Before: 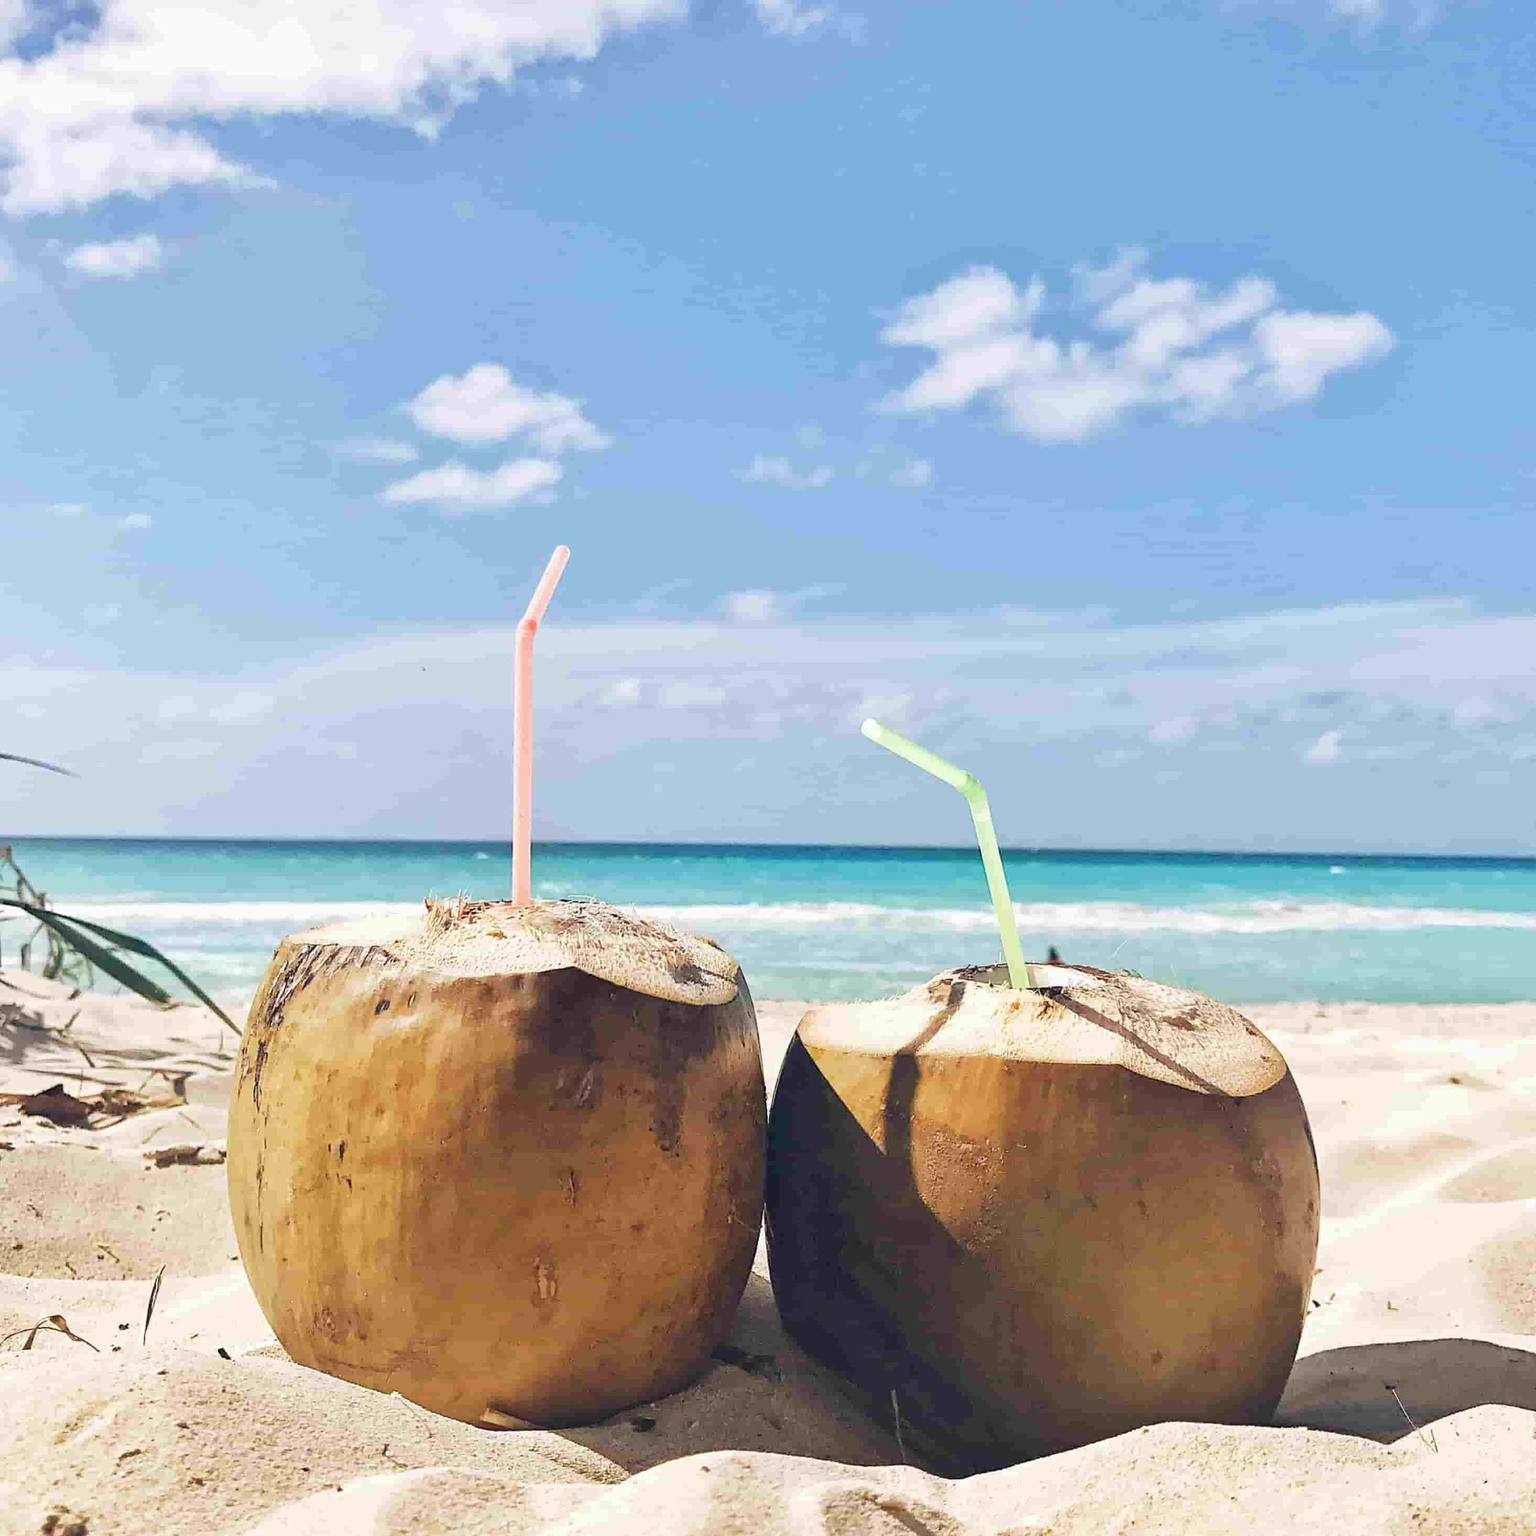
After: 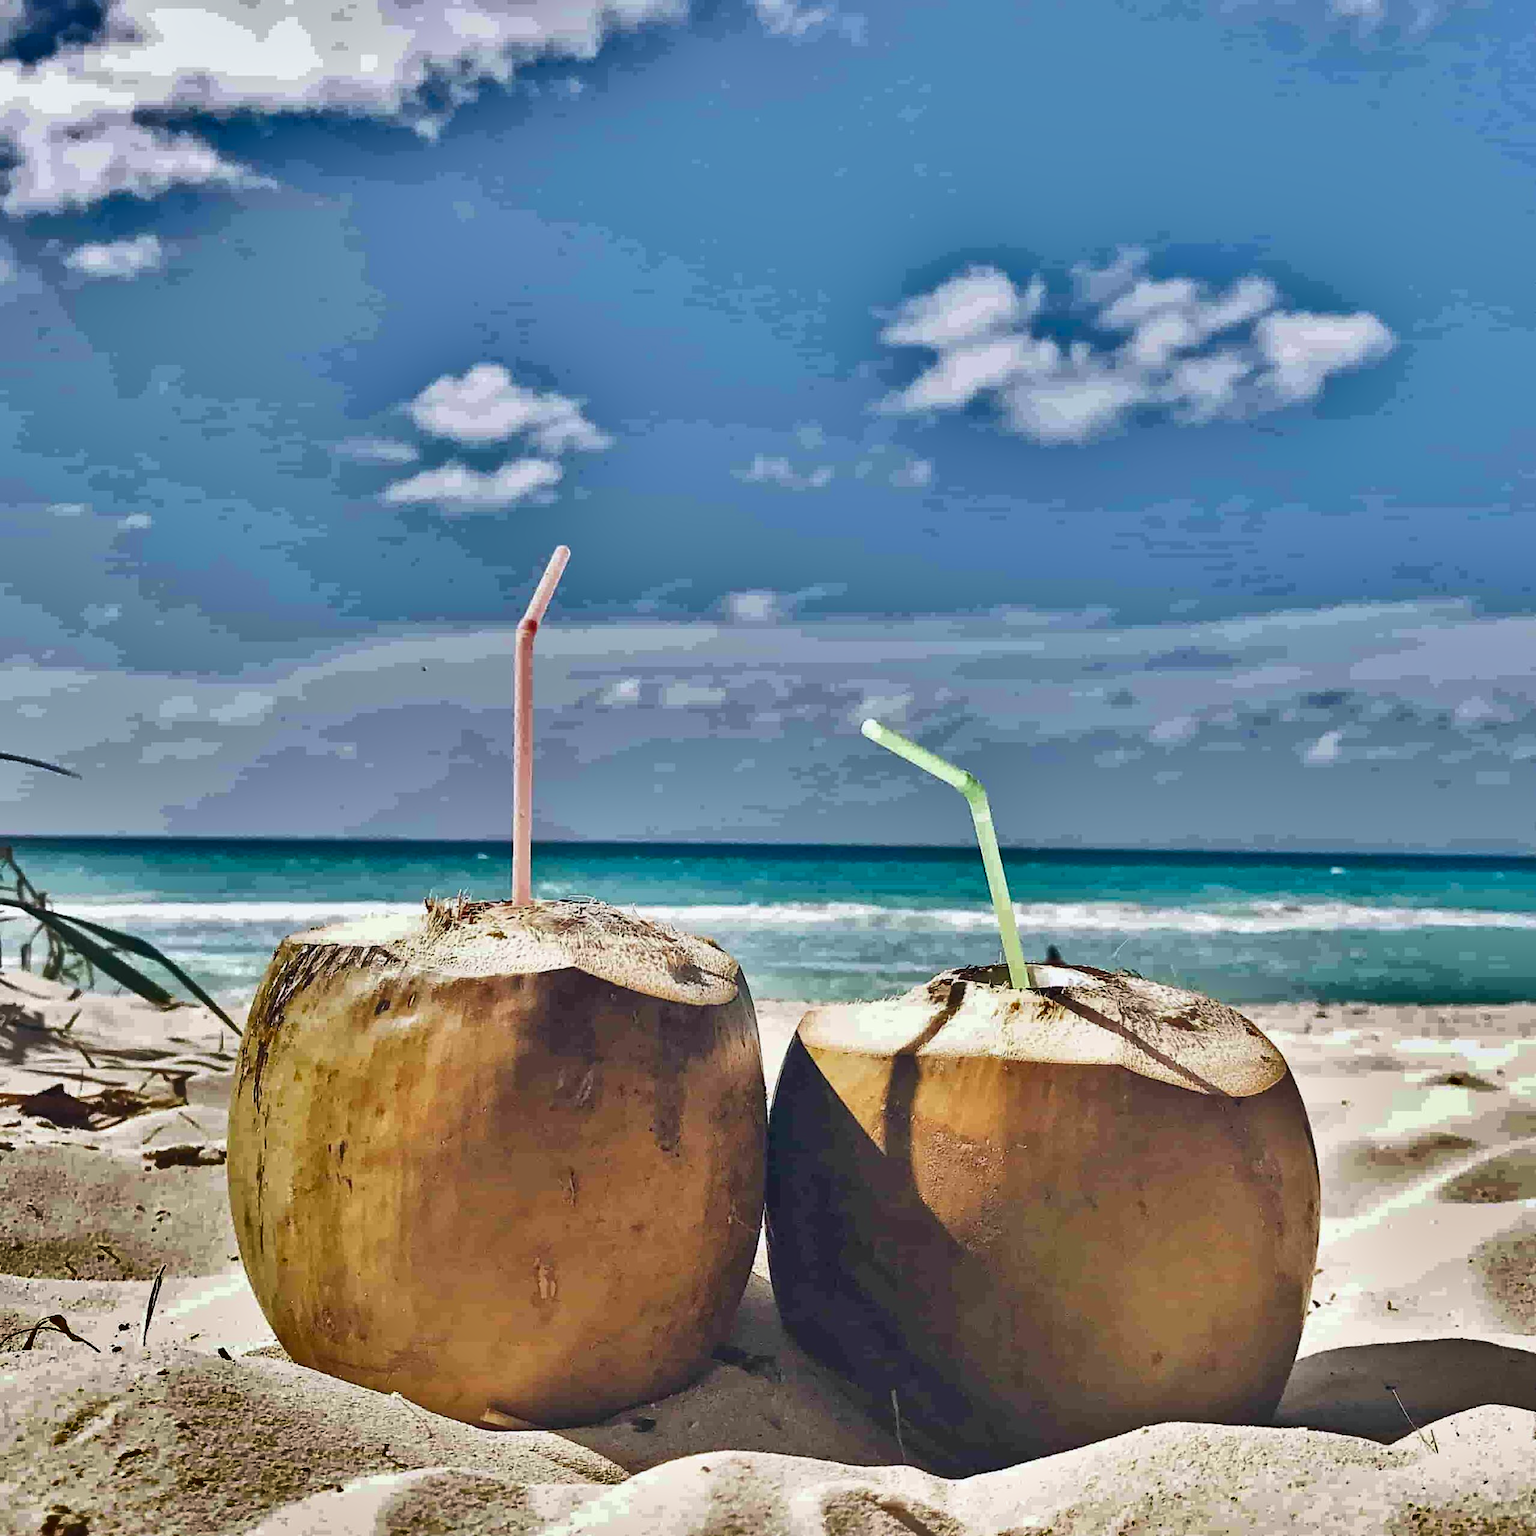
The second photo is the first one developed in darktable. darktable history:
shadows and highlights: shadows 19.13, highlights -83.41, soften with gaussian
white balance: red 0.986, blue 1.01
